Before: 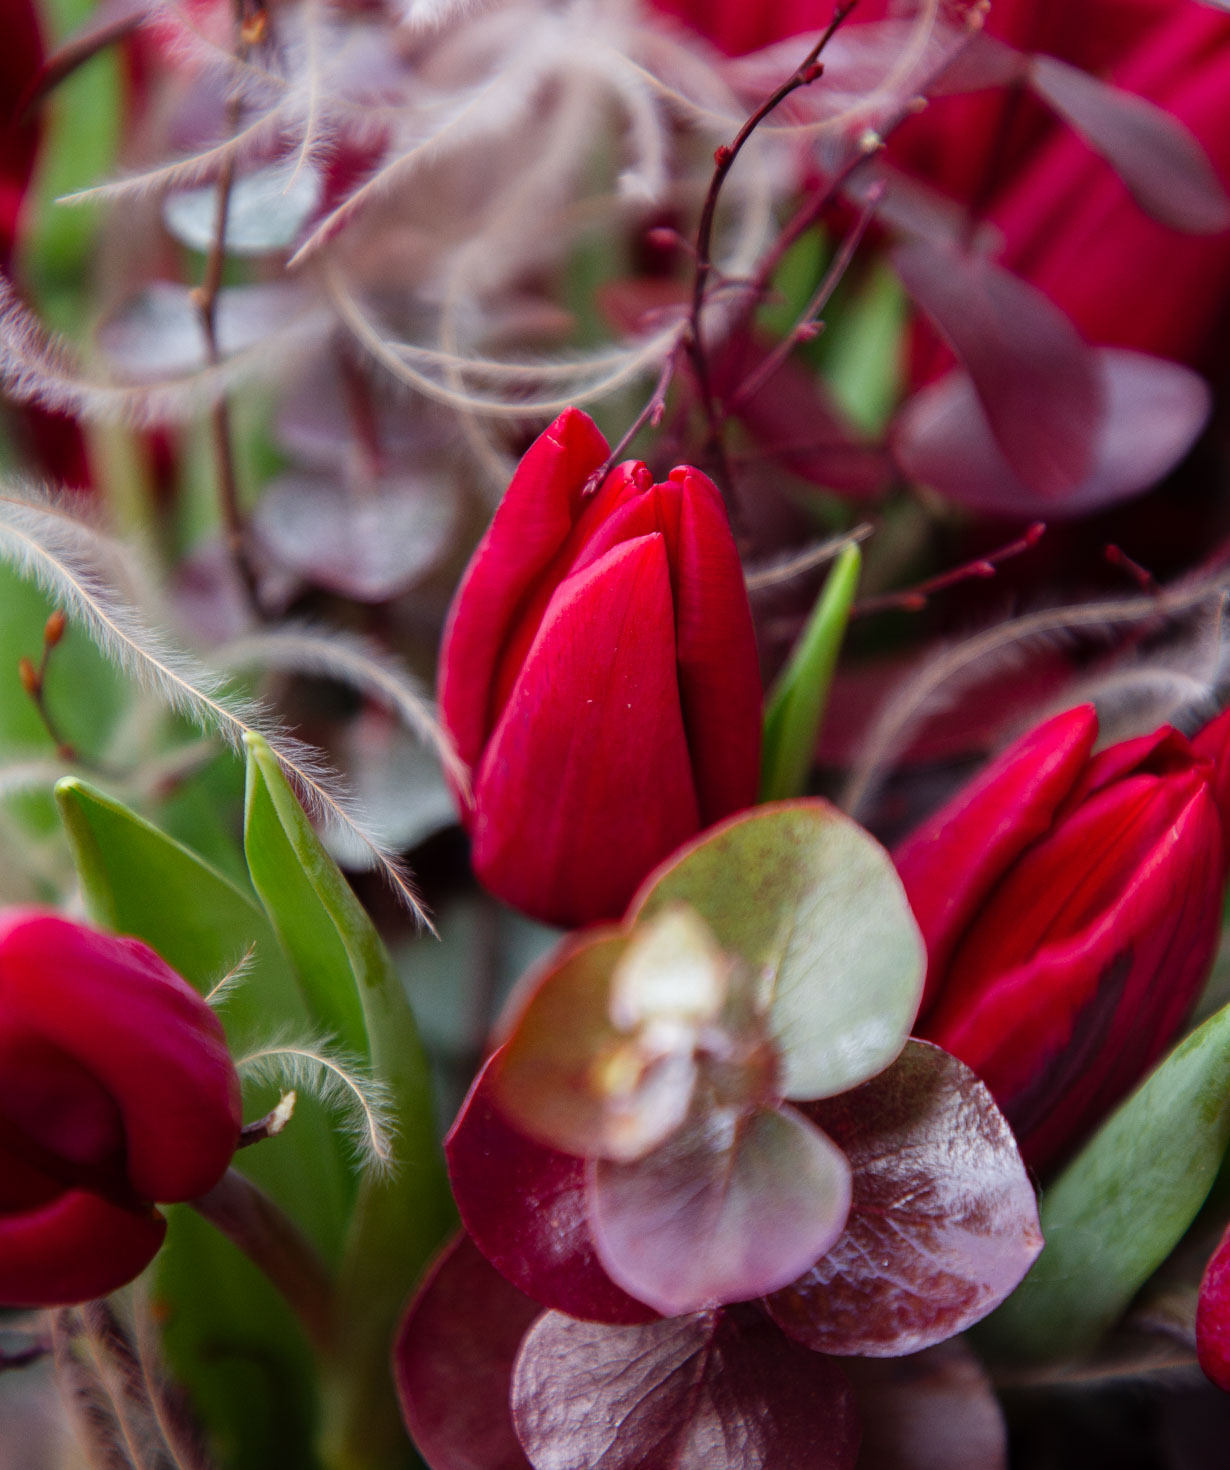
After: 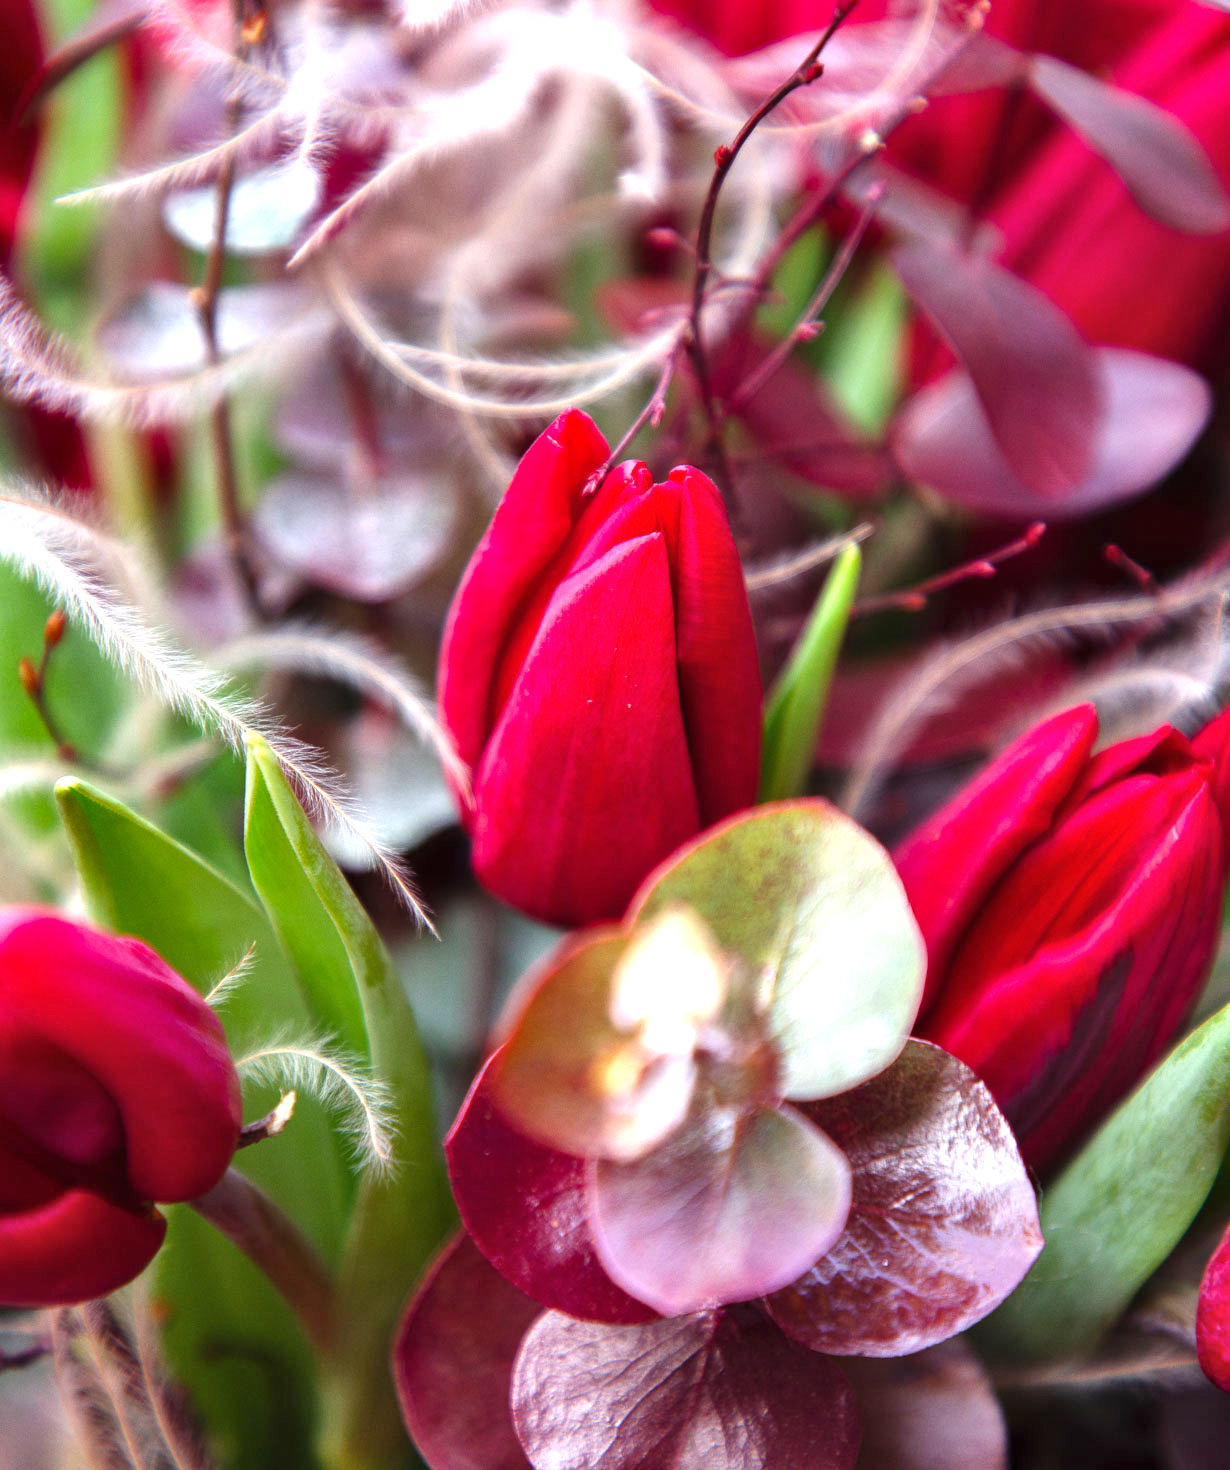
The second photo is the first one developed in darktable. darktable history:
shadows and highlights: white point adjustment 0.041, soften with gaussian
exposure: black level correction 0, exposure 1.095 EV, compensate exposure bias true, compensate highlight preservation false
